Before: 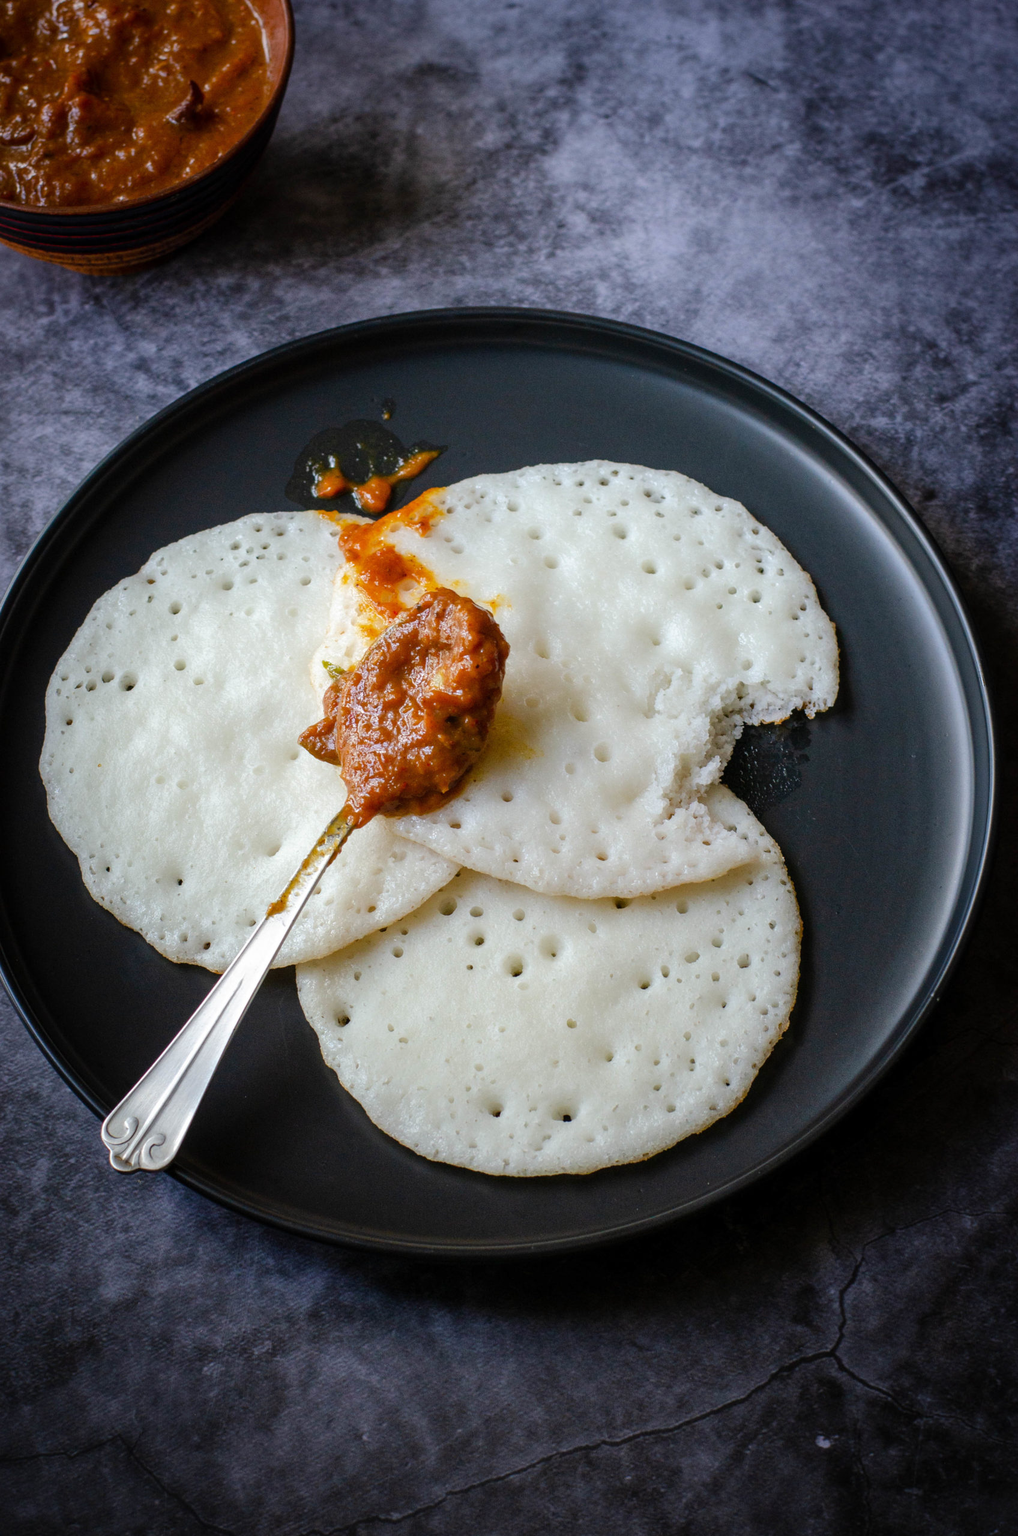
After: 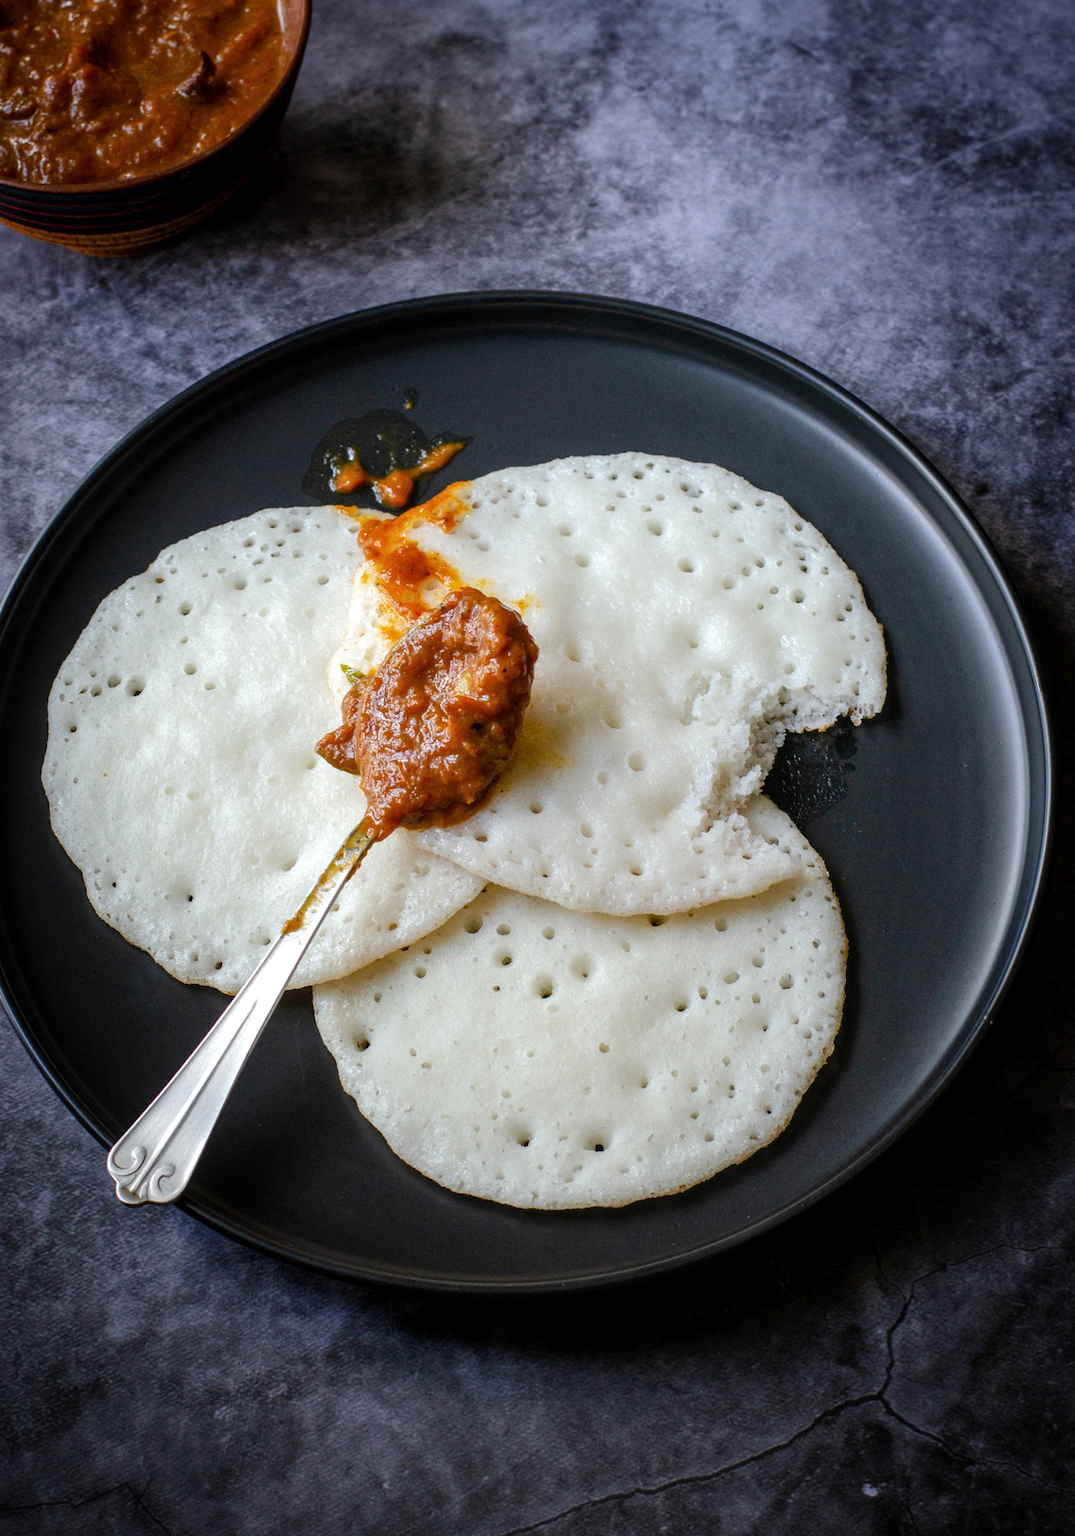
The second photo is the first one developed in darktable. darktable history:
sharpen: radius 2.888, amount 0.862, threshold 47.489
local contrast: highlights 107%, shadows 98%, detail 119%, midtone range 0.2
crop and rotate: top 2.112%, bottom 3.274%
